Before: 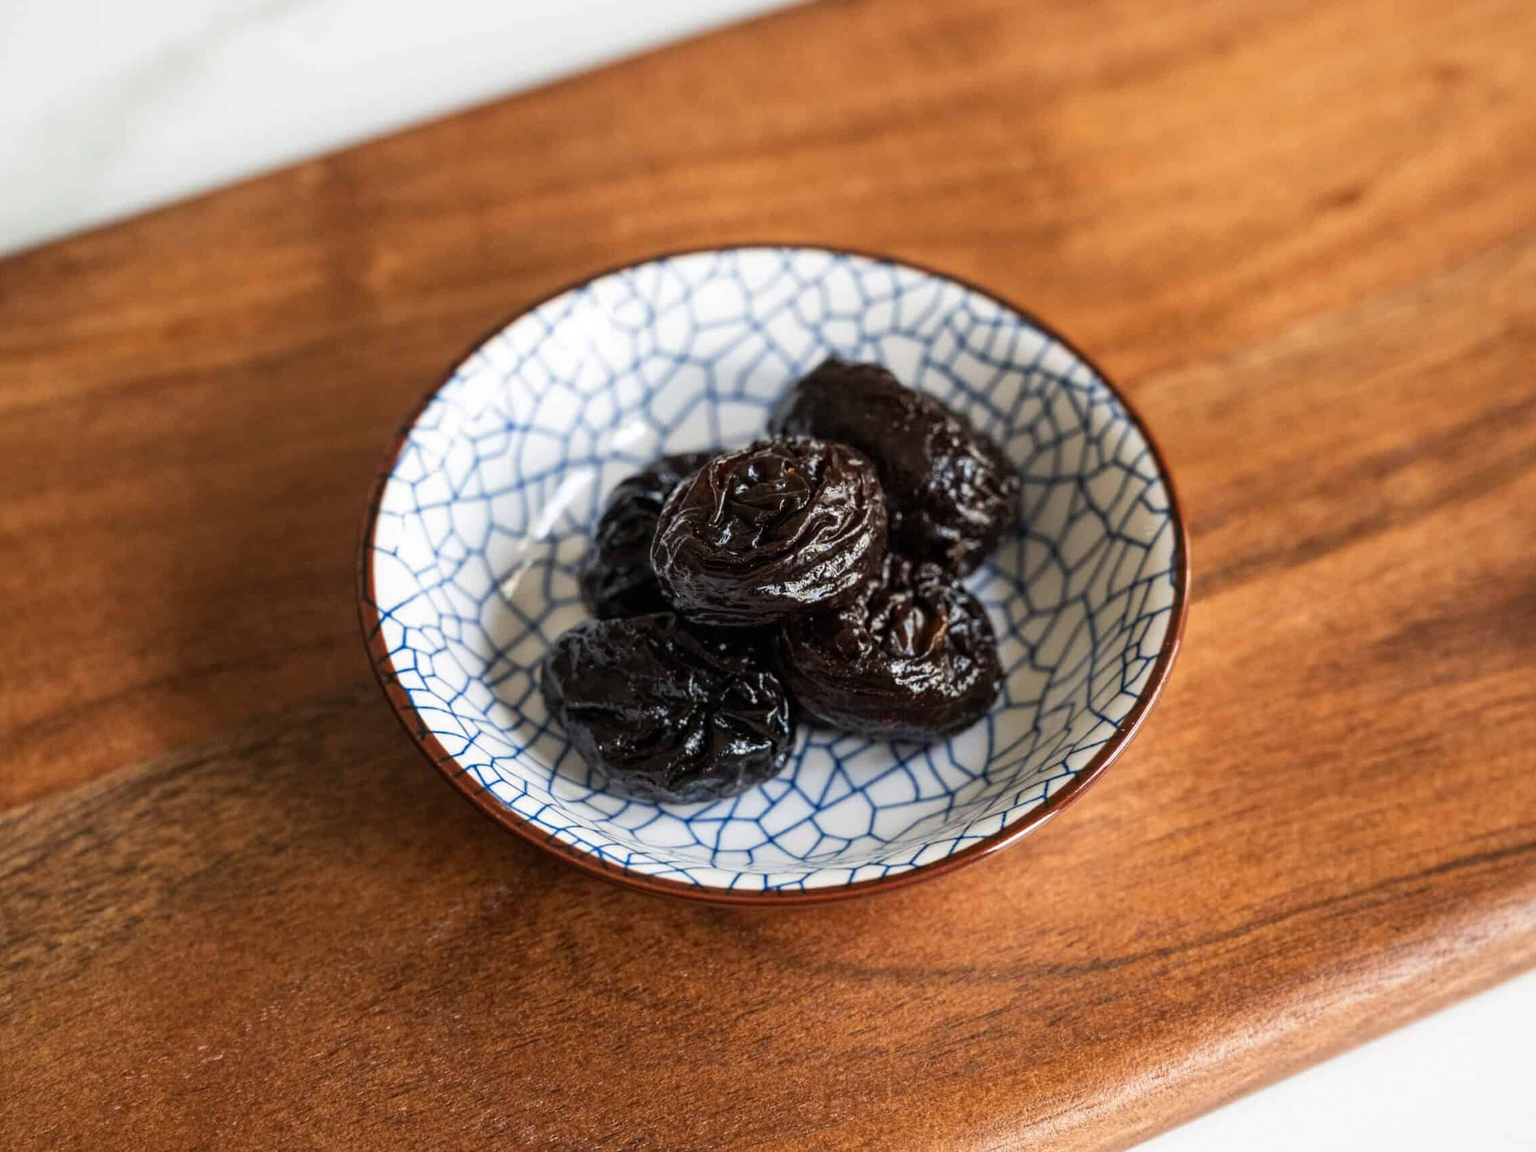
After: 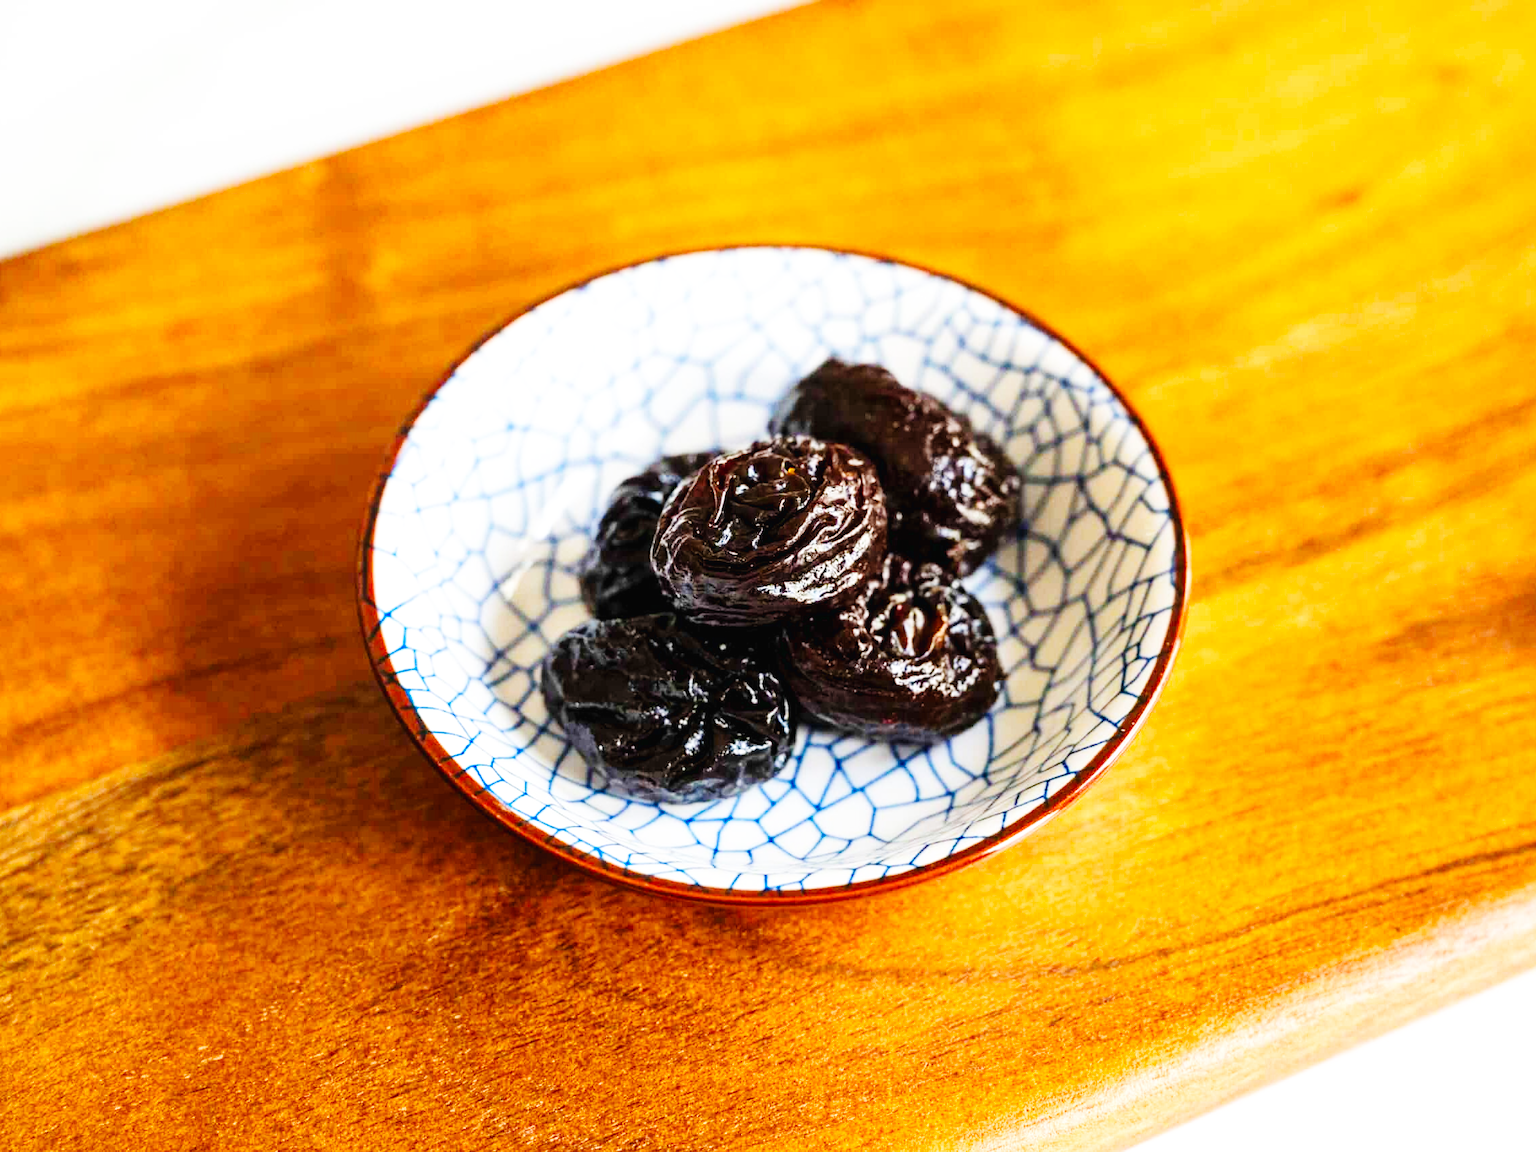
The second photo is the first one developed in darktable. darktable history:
color balance rgb: perceptual saturation grading › global saturation 25%, perceptual brilliance grading › mid-tones 10%, perceptual brilliance grading › shadows 15%, global vibrance 20%
base curve: curves: ch0 [(0, 0.003) (0.001, 0.002) (0.006, 0.004) (0.02, 0.022) (0.048, 0.086) (0.094, 0.234) (0.162, 0.431) (0.258, 0.629) (0.385, 0.8) (0.548, 0.918) (0.751, 0.988) (1, 1)], preserve colors none
white balance: emerald 1
